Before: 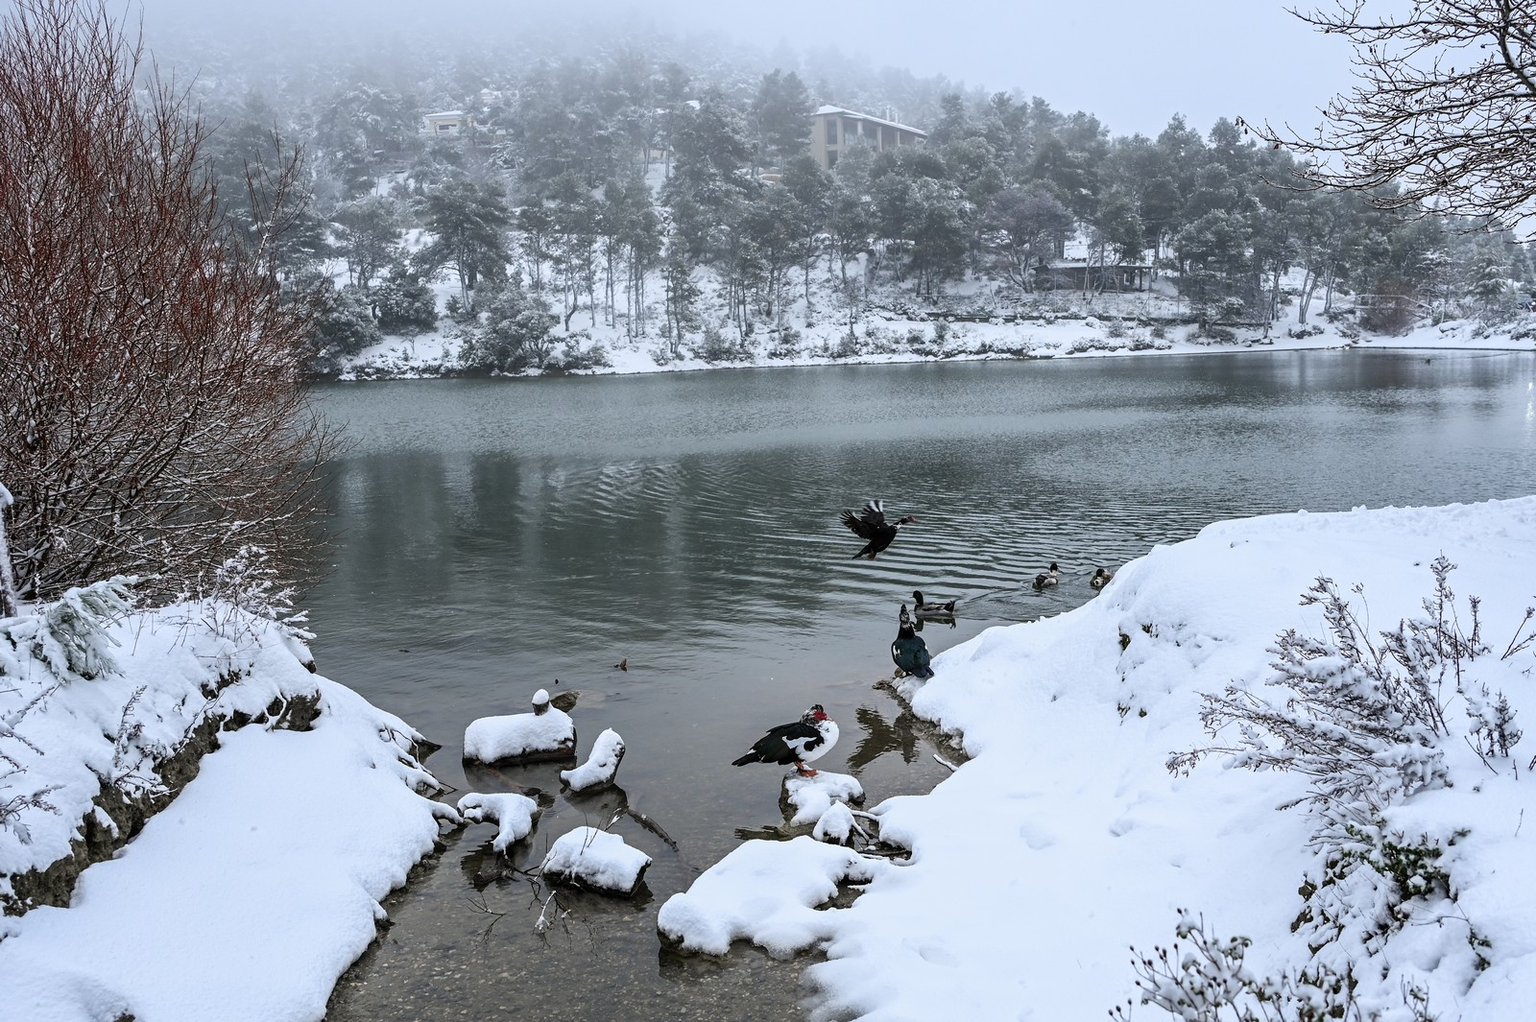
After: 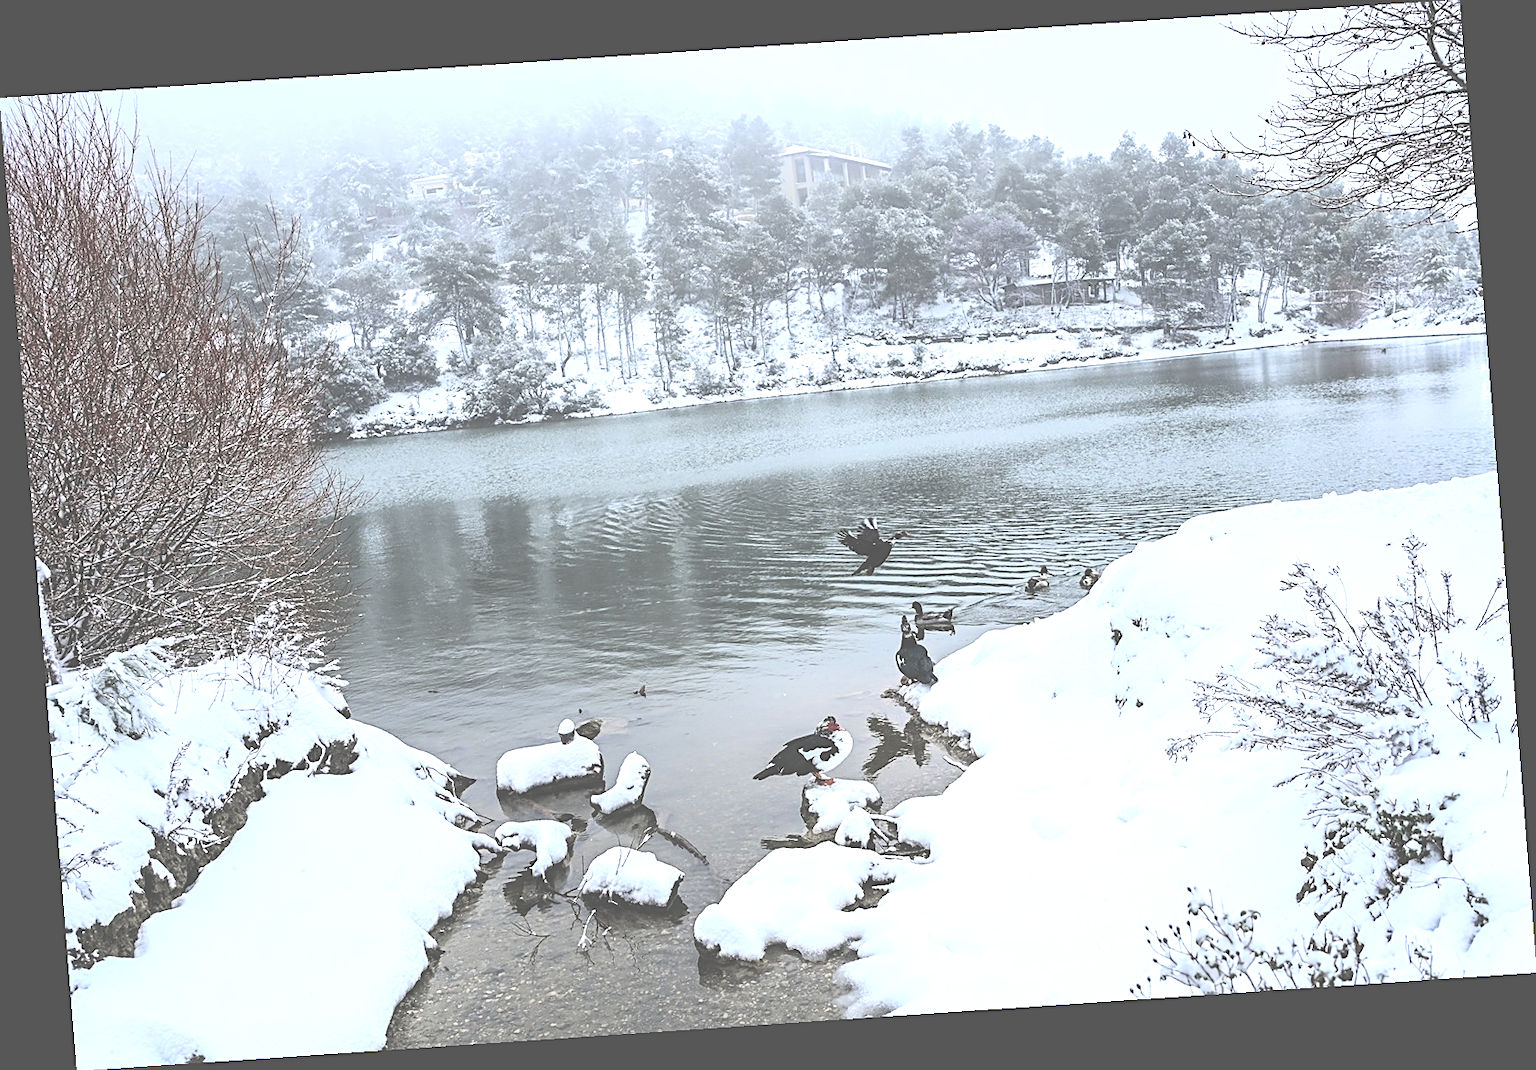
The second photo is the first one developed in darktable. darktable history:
tone equalizer: -8 EV -0.75 EV, -7 EV -0.7 EV, -6 EV -0.6 EV, -5 EV -0.4 EV, -3 EV 0.4 EV, -2 EV 0.6 EV, -1 EV 0.7 EV, +0 EV 0.75 EV, edges refinement/feathering 500, mask exposure compensation -1.57 EV, preserve details no
exposure: black level correction -0.087, compensate highlight preservation false
rotate and perspective: rotation -4.2°, shear 0.006, automatic cropping off
contrast brightness saturation: contrast 0.2, brightness 0.16, saturation 0.22
sharpen: on, module defaults
